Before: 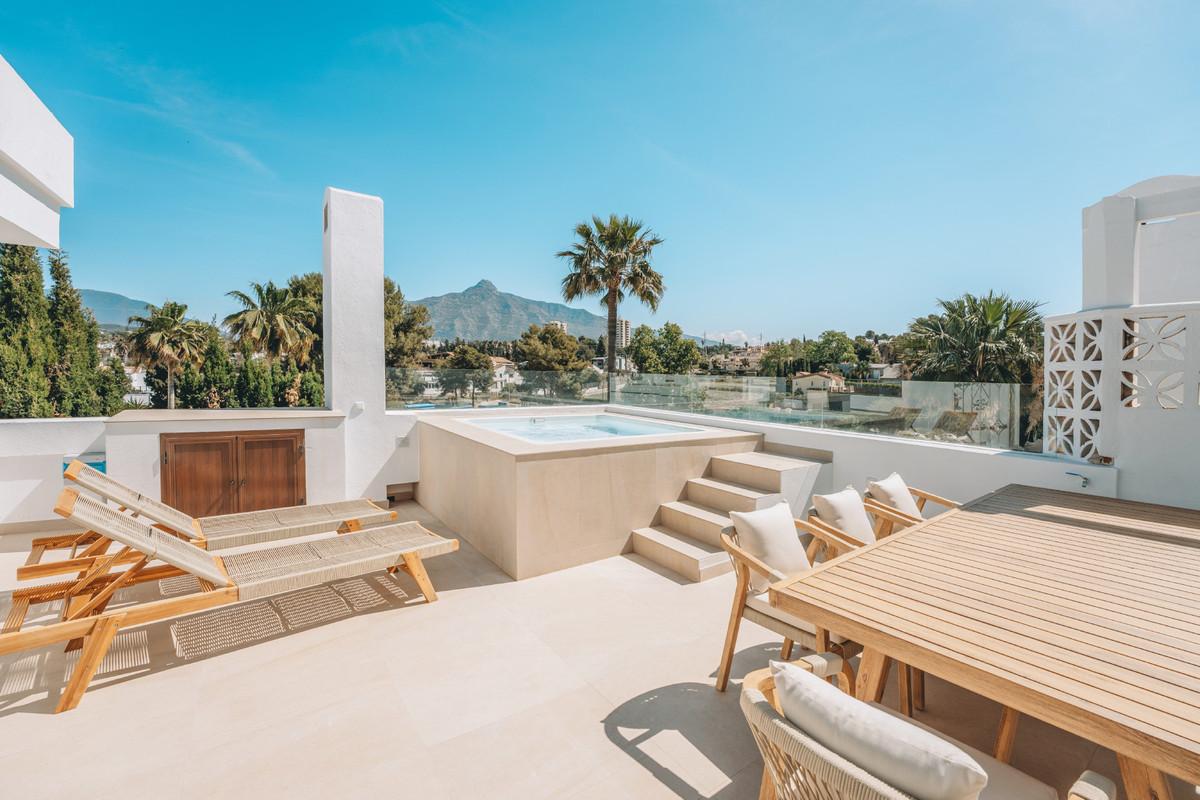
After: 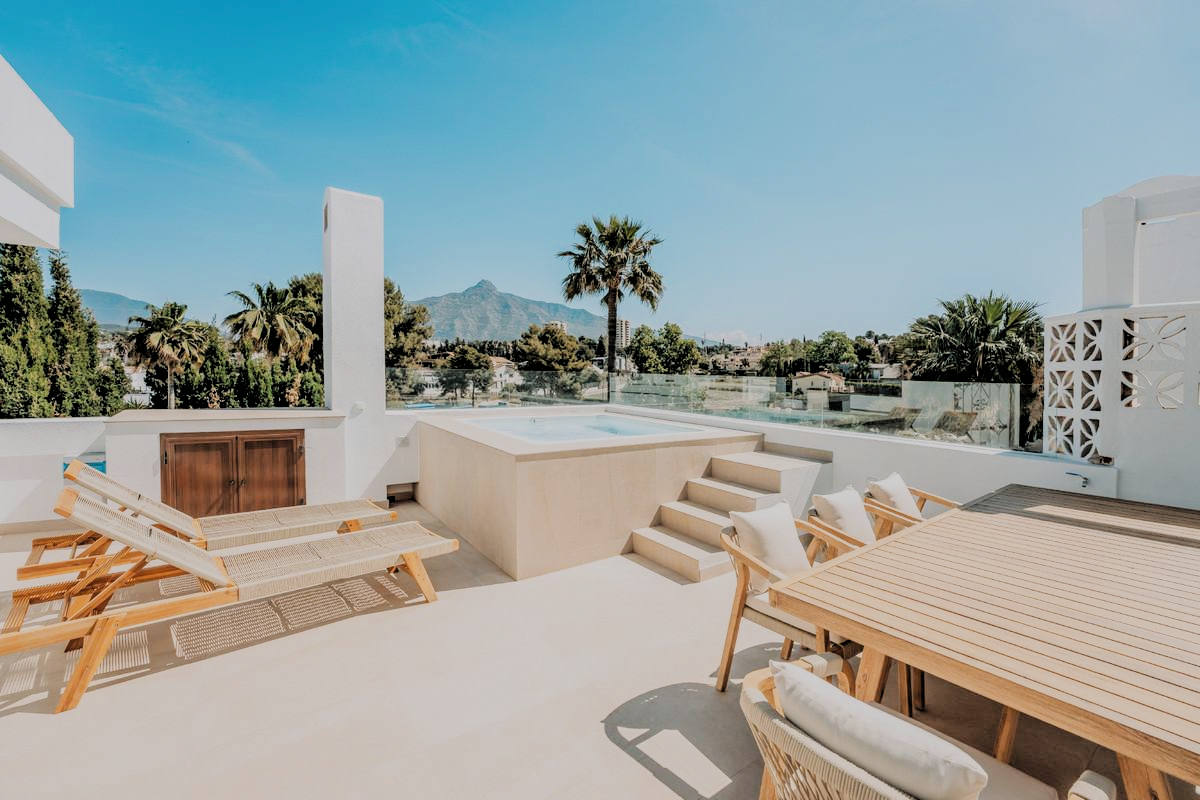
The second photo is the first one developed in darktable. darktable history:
filmic rgb: black relative exposure -3.19 EV, white relative exposure 7.05 EV, hardness 1.47, contrast 1.35
